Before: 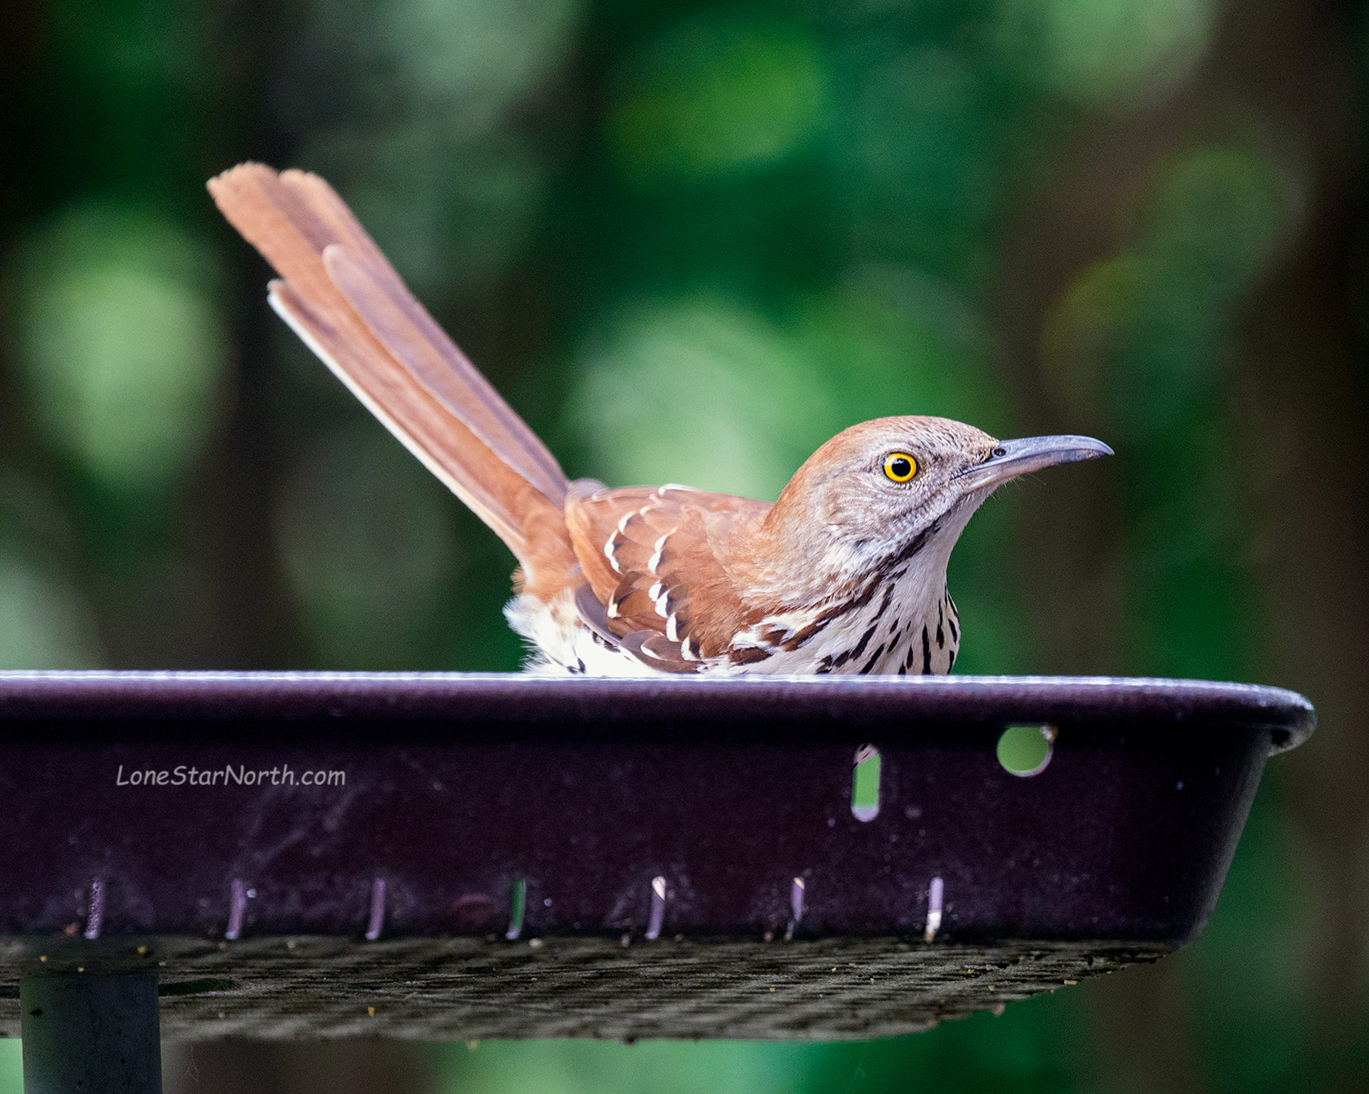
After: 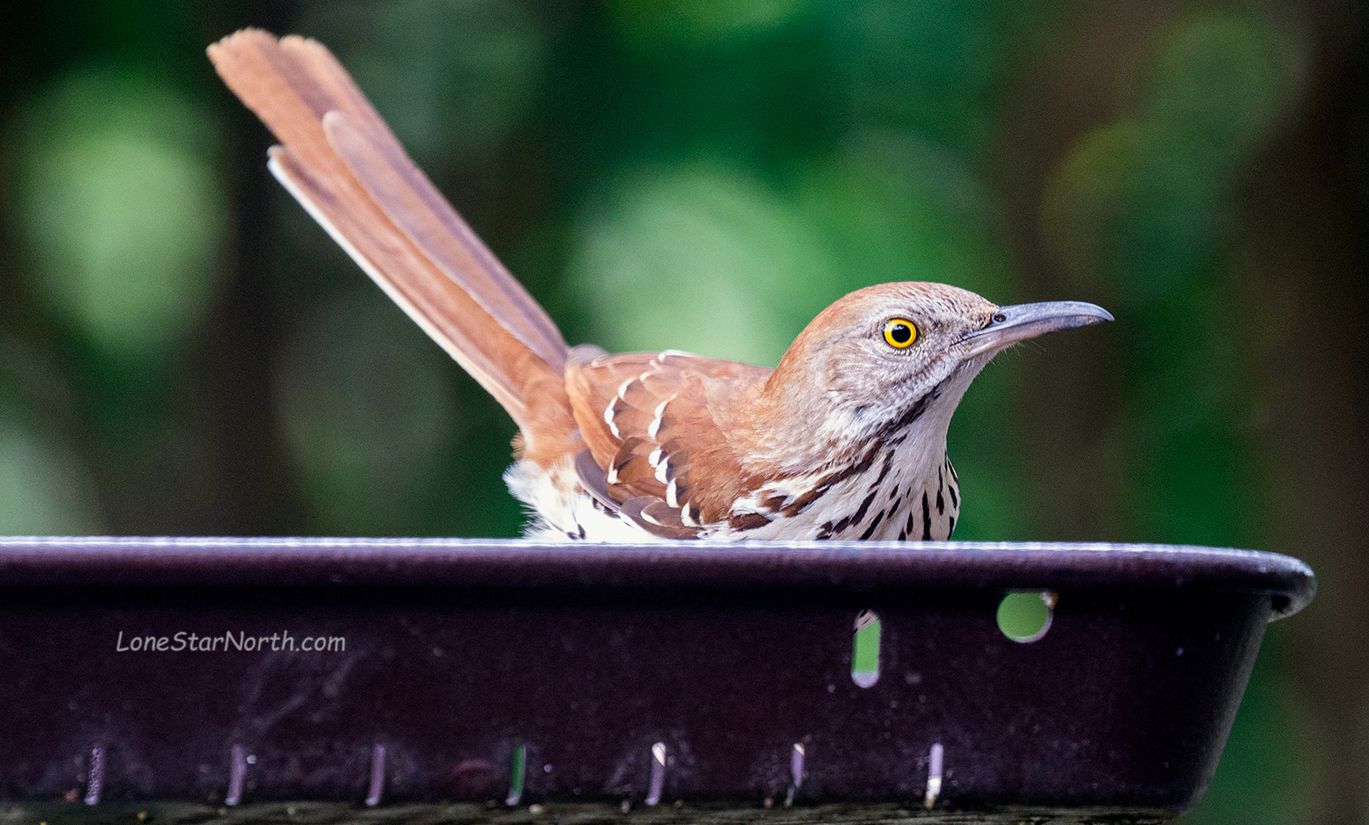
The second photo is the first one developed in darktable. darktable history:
crop and rotate: top 12.3%, bottom 12.268%
